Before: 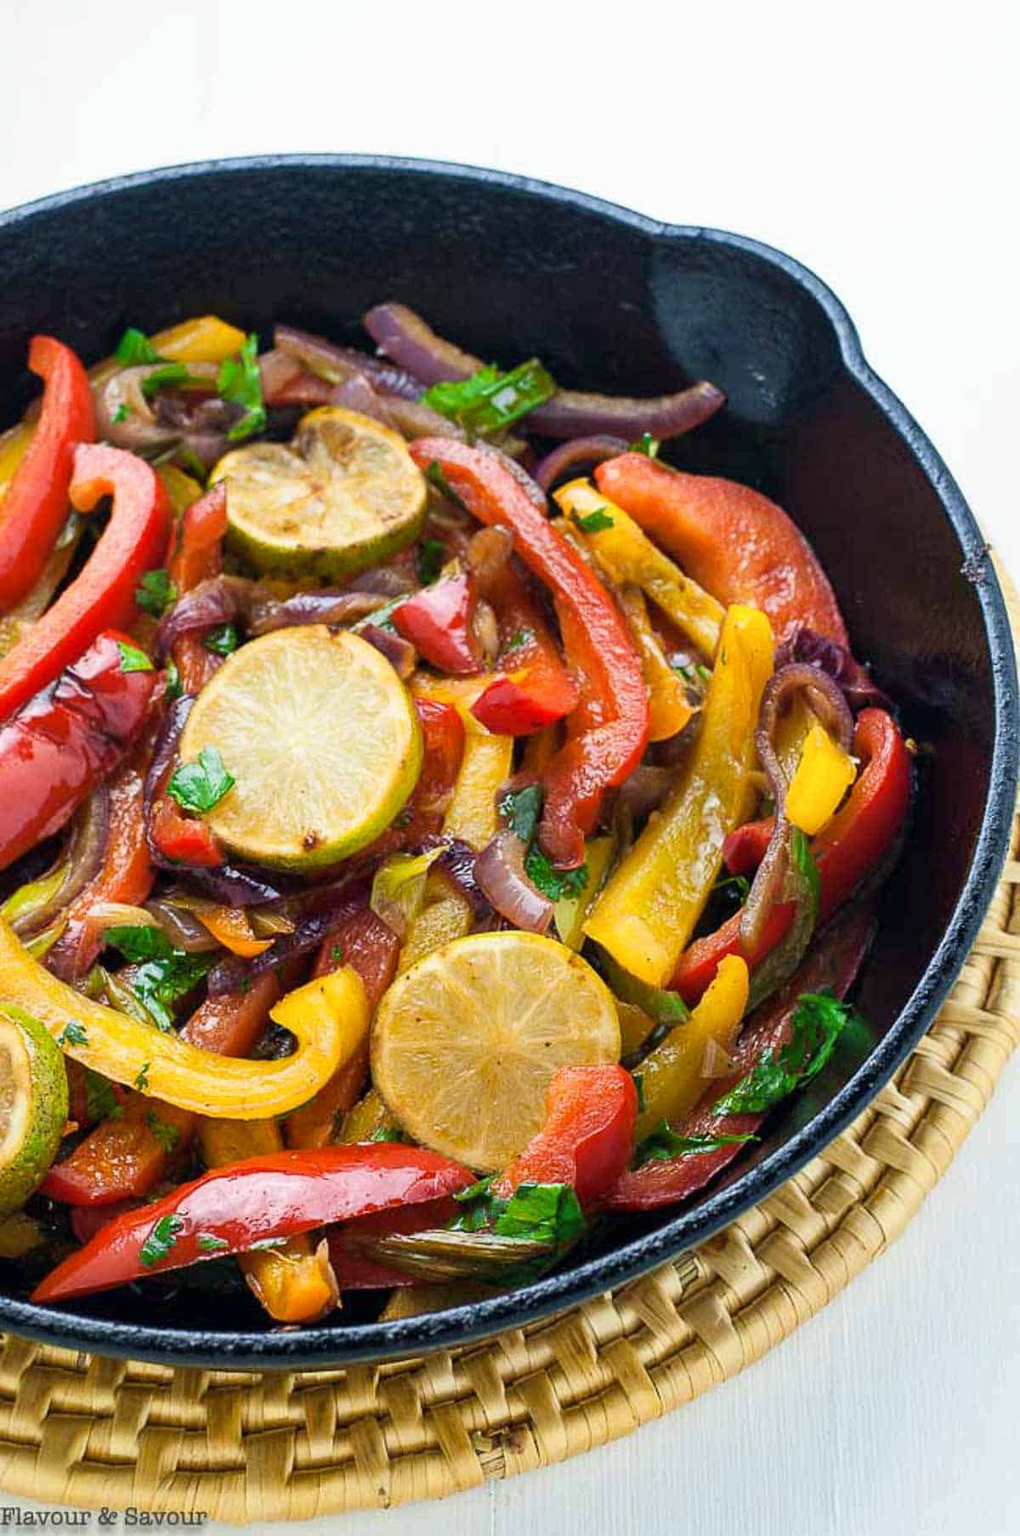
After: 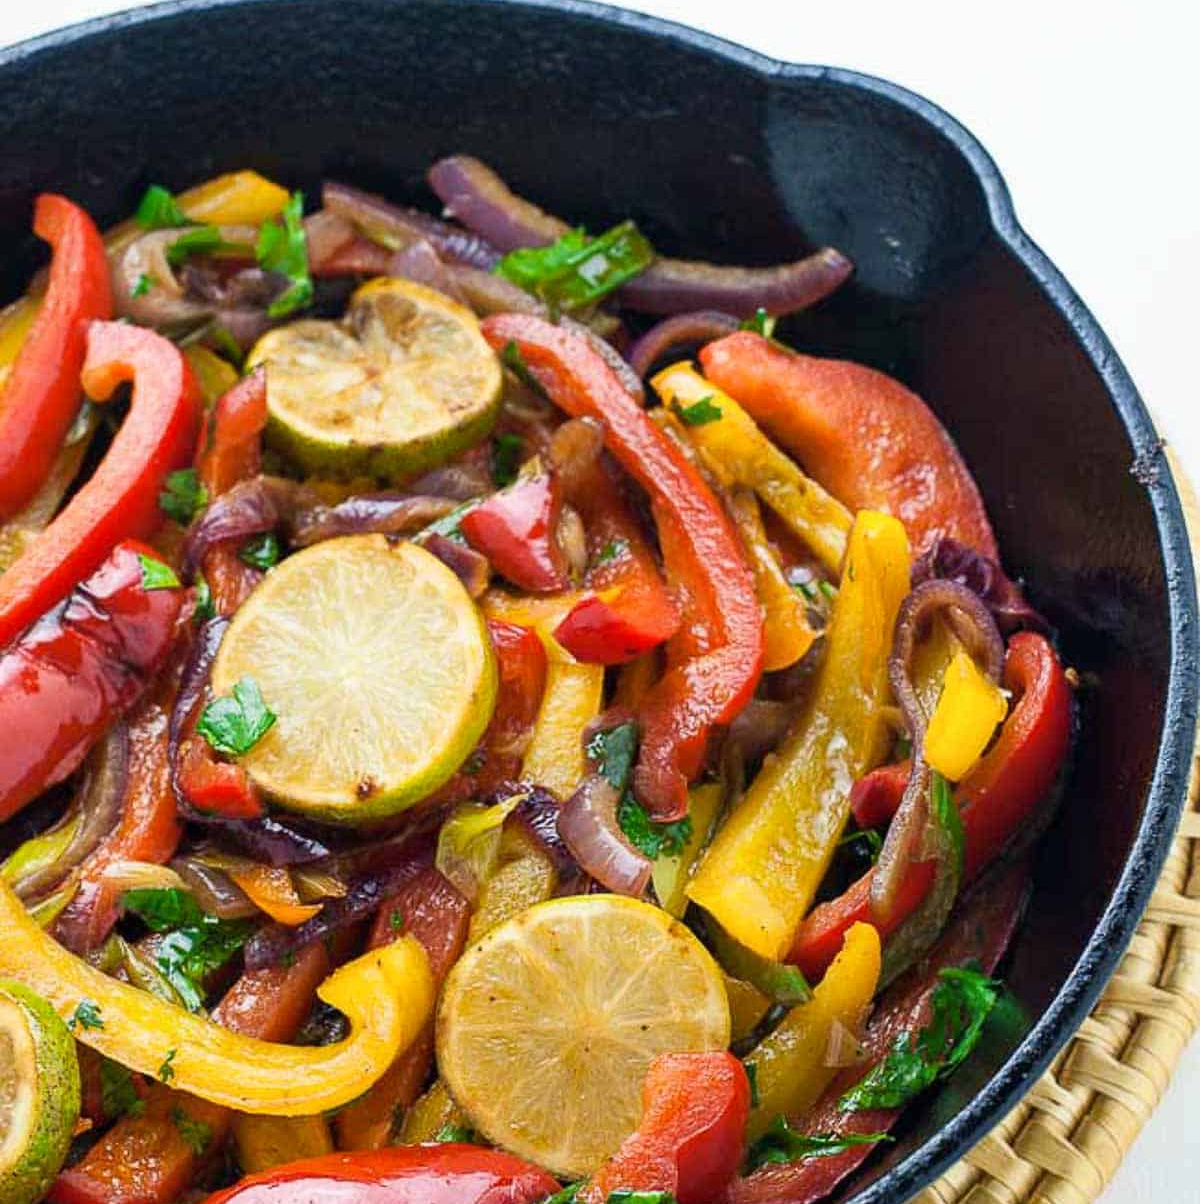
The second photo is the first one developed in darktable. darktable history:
crop: top 11.151%, bottom 22.202%
